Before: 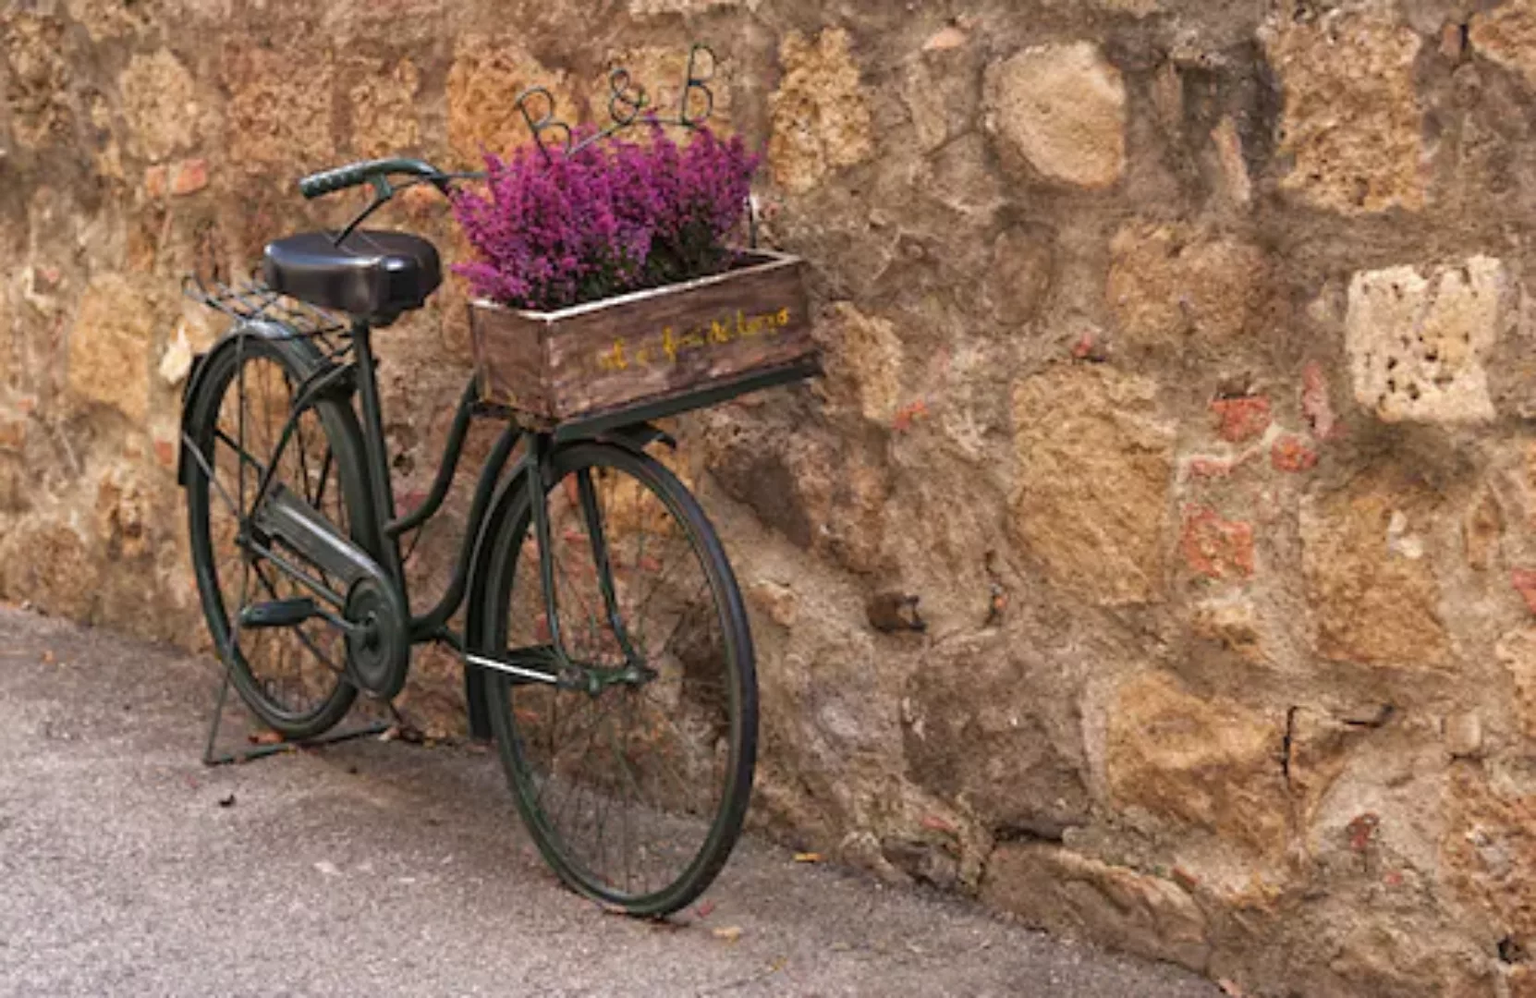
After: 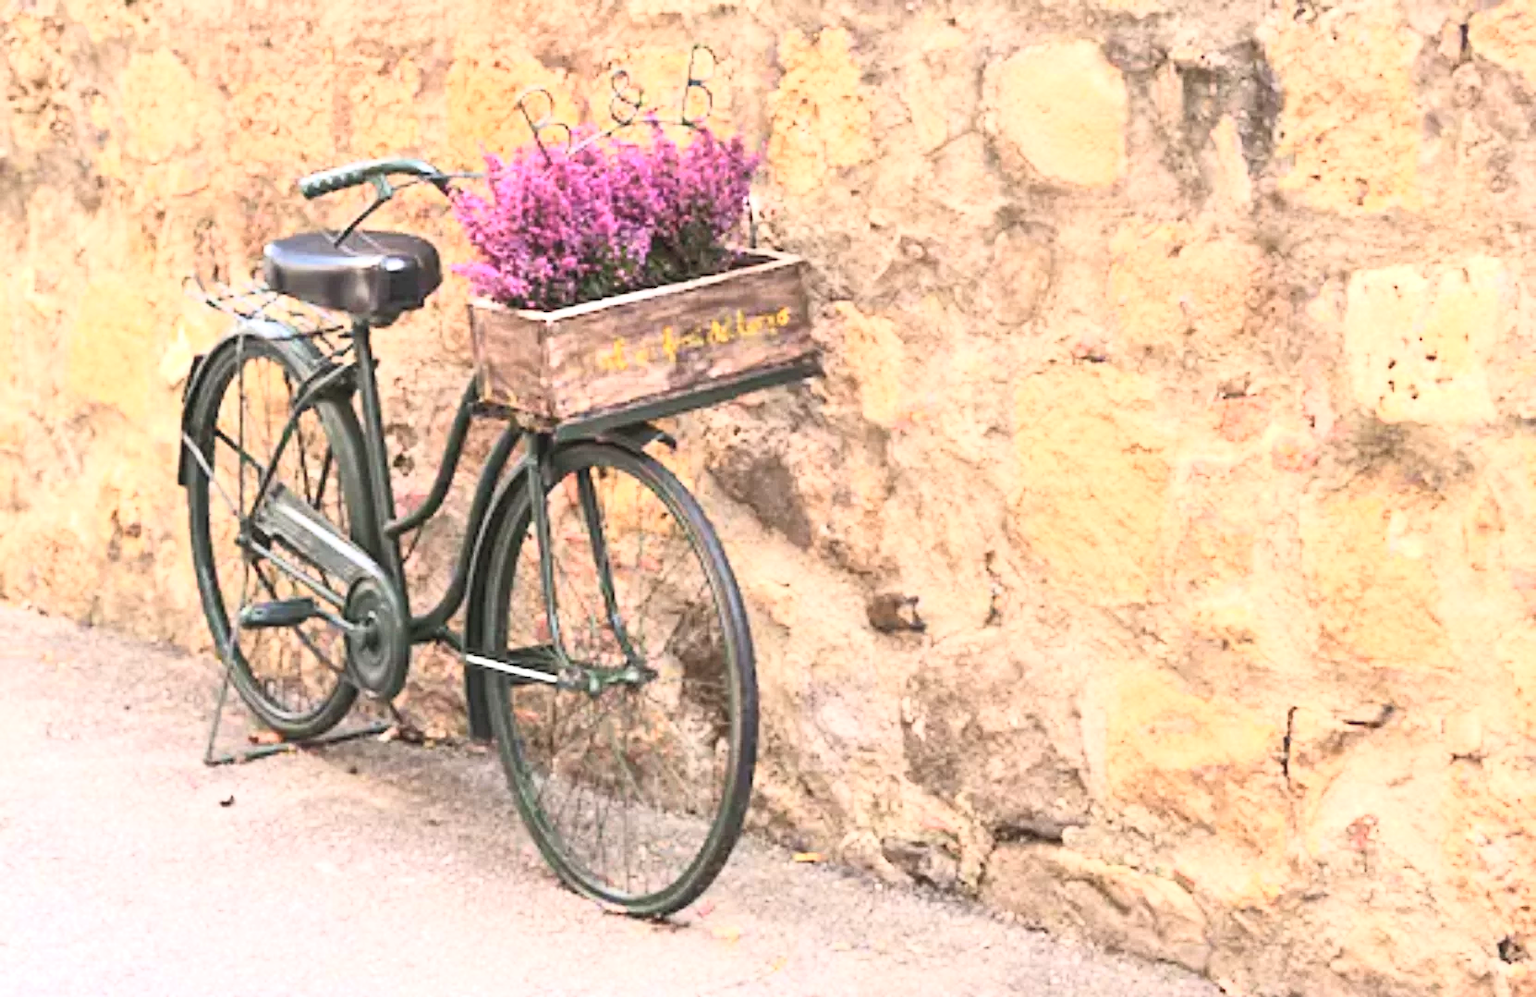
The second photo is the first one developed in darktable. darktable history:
contrast brightness saturation: contrast 0.392, brightness 0.522
crop: bottom 0.066%
exposure: black level correction 0, exposure 1.018 EV, compensate highlight preservation false
